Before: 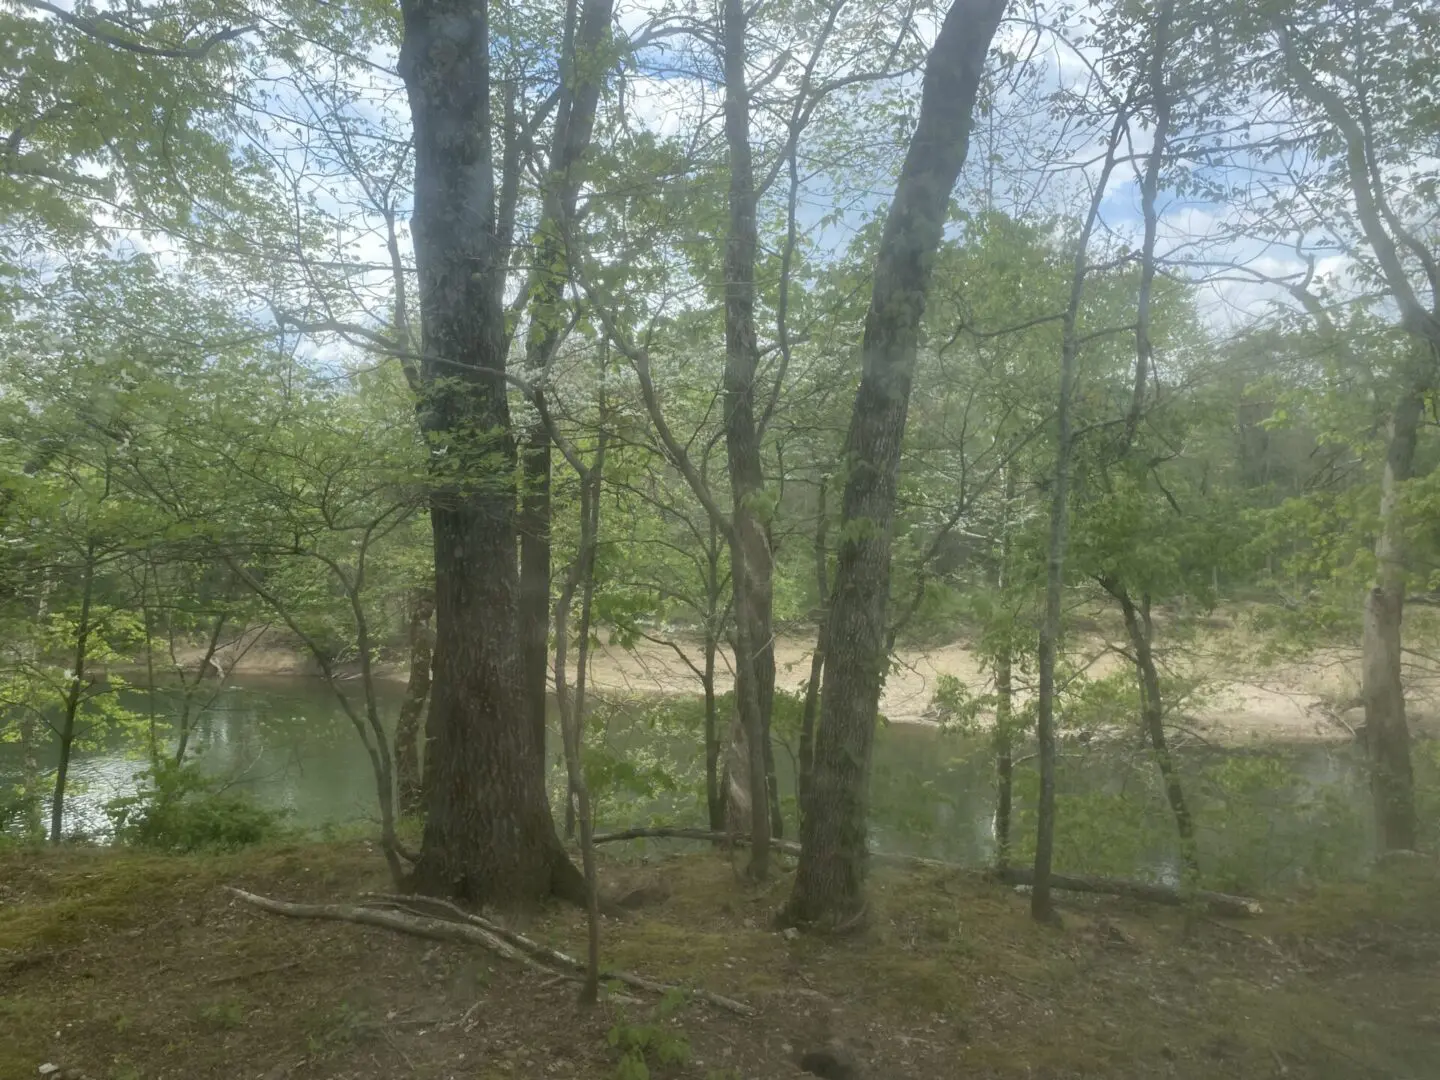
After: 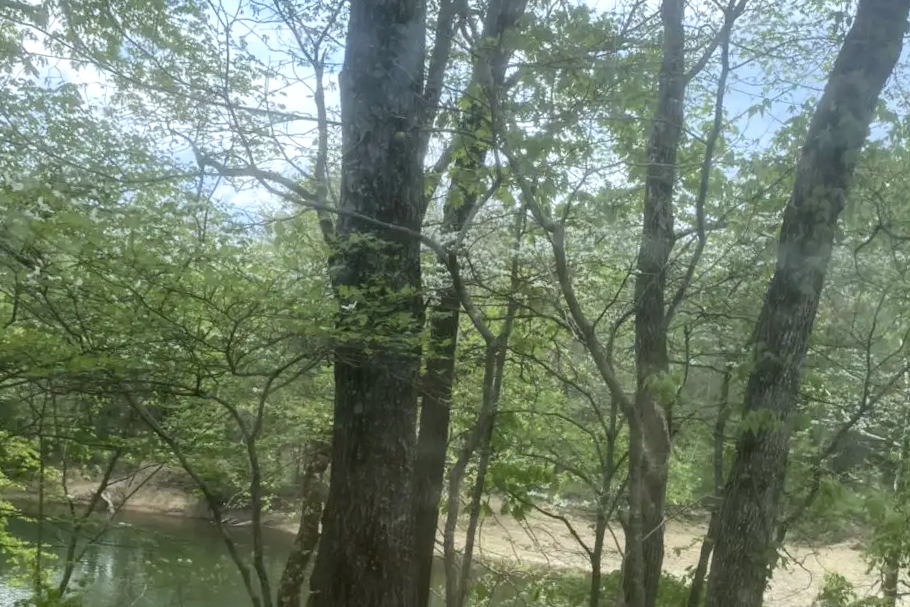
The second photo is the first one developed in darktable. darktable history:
crop and rotate: angle -4.99°, left 2.122%, top 6.945%, right 27.566%, bottom 30.519%
contrast brightness saturation: contrast 0.15, brightness -0.01, saturation 0.1
local contrast: on, module defaults
white balance: red 0.98, blue 1.034
